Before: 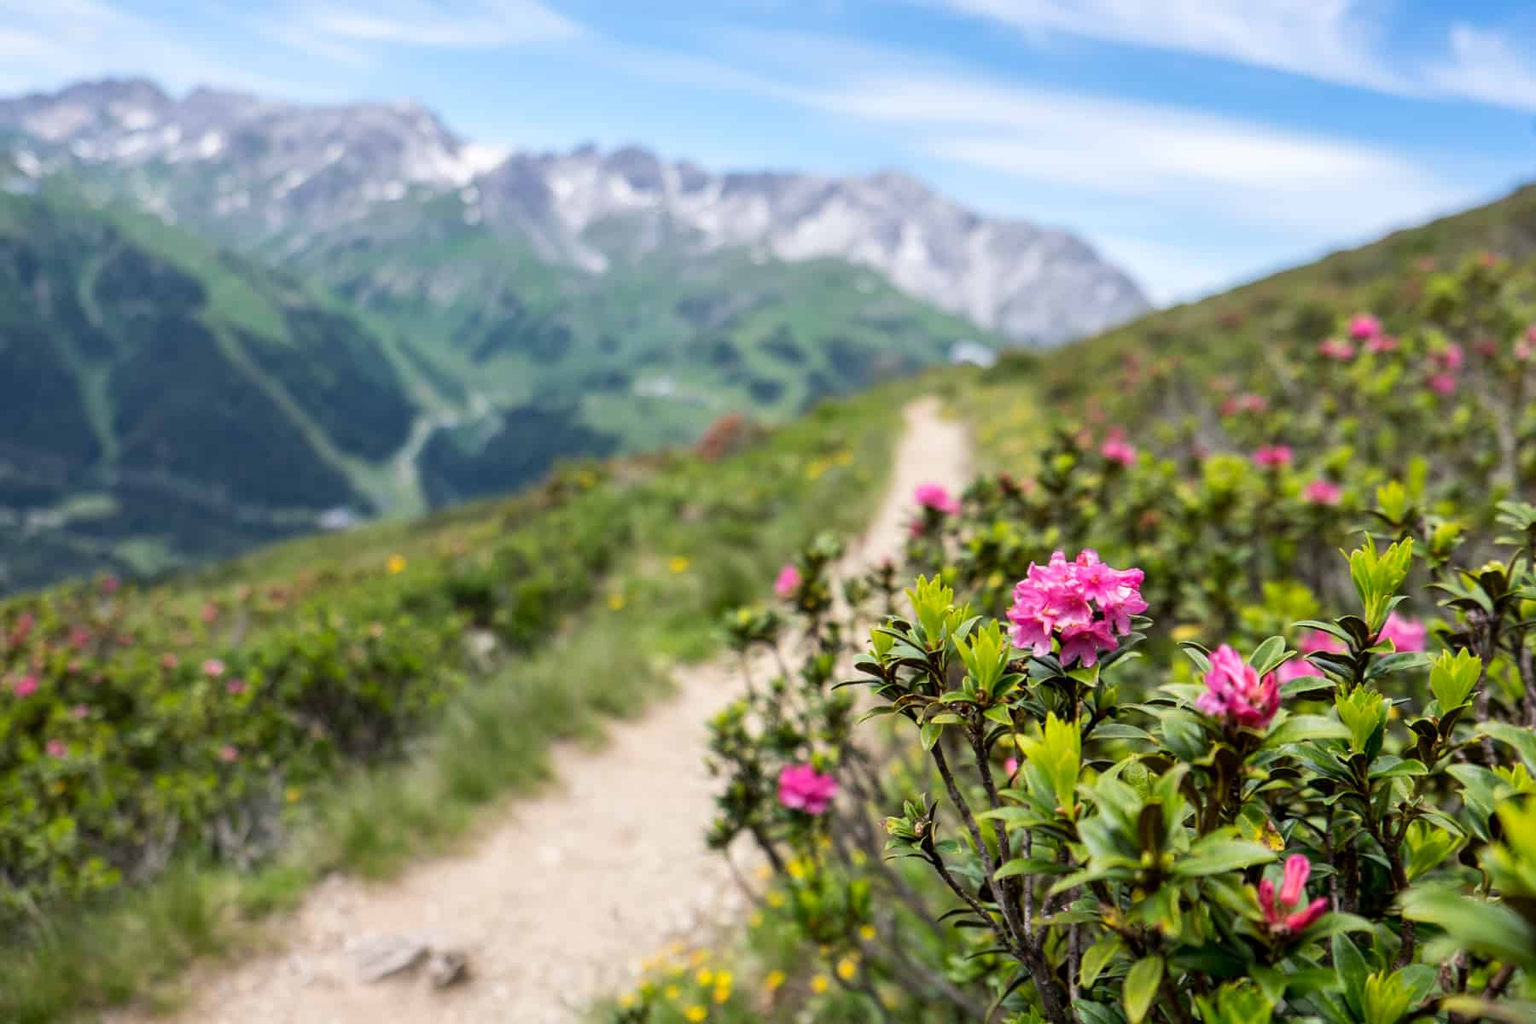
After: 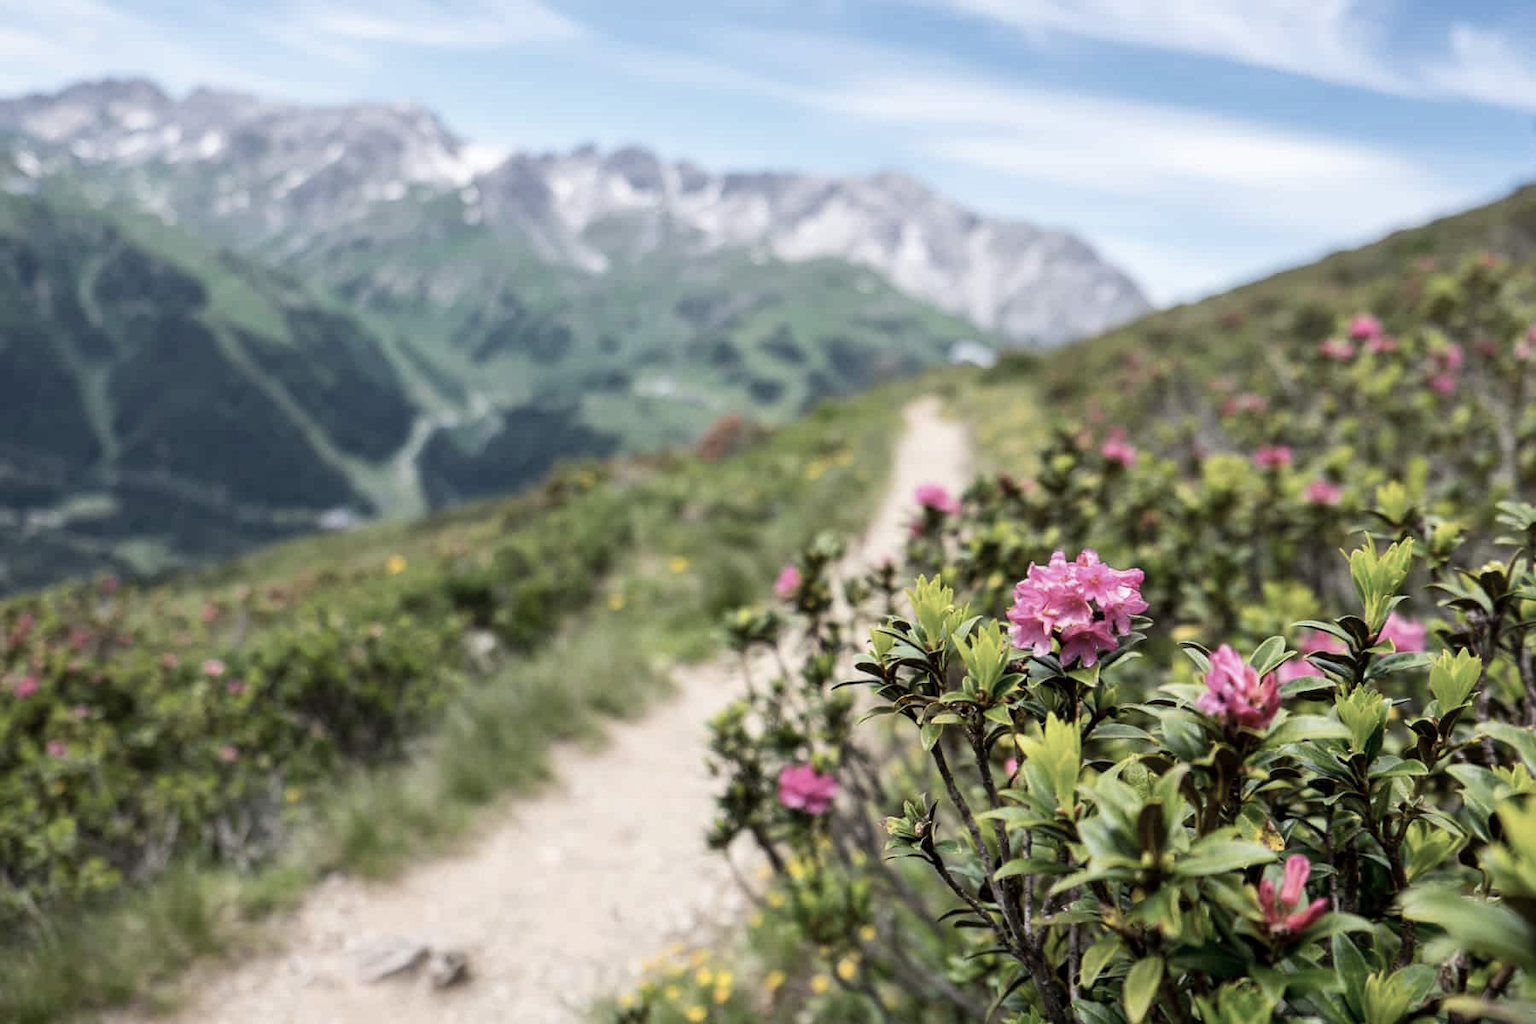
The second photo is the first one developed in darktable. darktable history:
contrast brightness saturation: contrast 0.102, saturation -0.372
